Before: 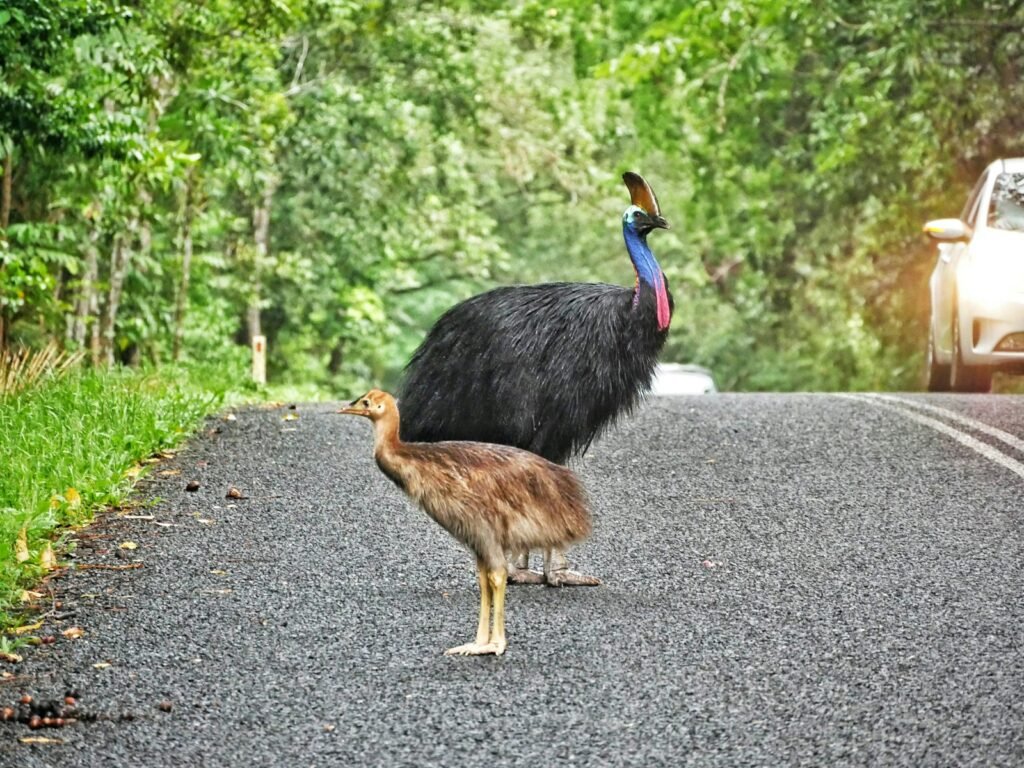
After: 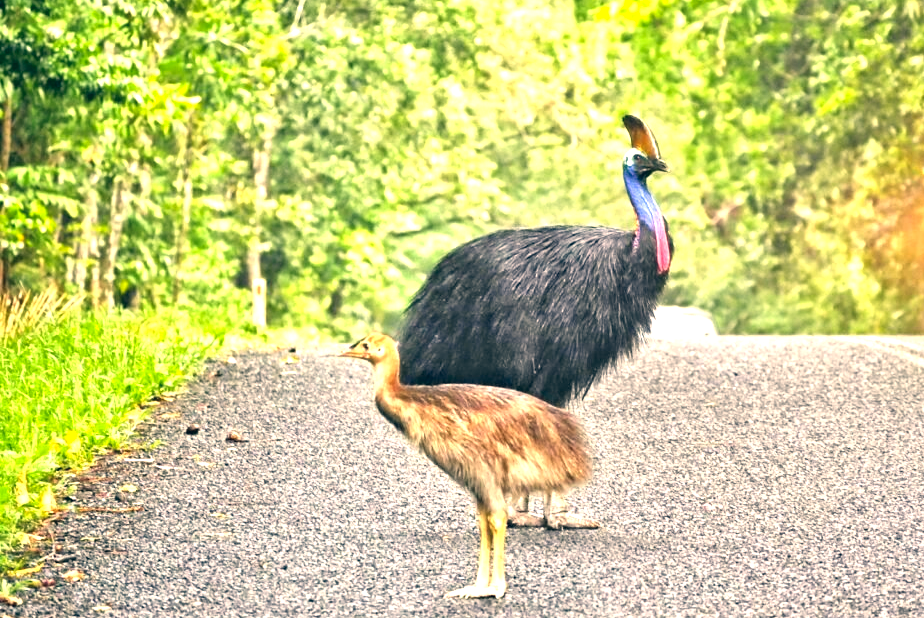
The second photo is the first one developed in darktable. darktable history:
color correction: highlights a* 10.32, highlights b* 14.66, shadows a* -9.59, shadows b* -15.02
exposure: black level correction 0, exposure 1.2 EV, compensate highlight preservation false
crop: top 7.49%, right 9.717%, bottom 11.943%
